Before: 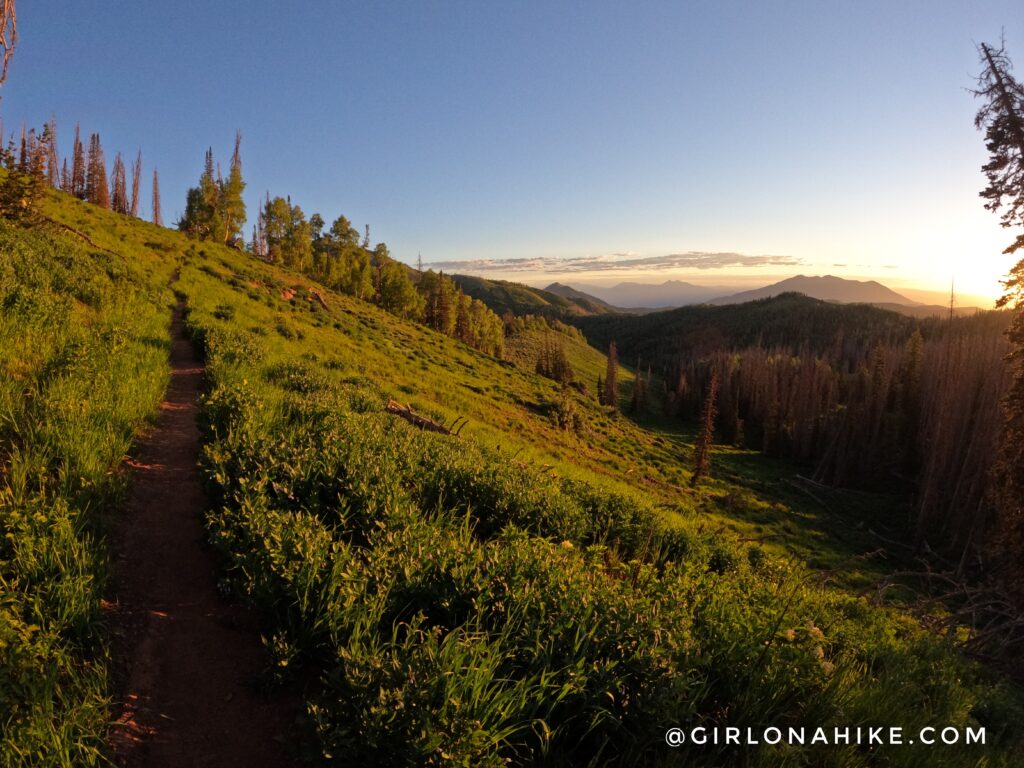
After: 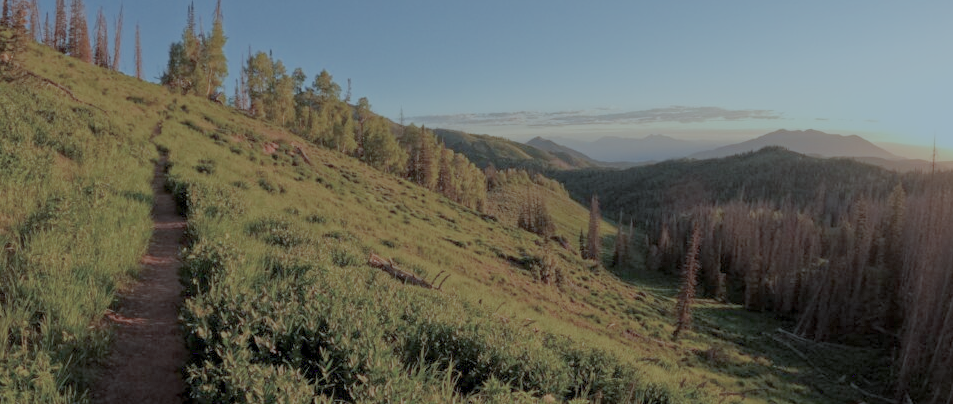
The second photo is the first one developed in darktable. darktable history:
color correction: highlights a* -12.63, highlights b* -17.93, saturation 0.71
filmic rgb: black relative exposure -13.98 EV, white relative exposure 8 EV, hardness 3.75, latitude 49.43%, contrast 0.505
exposure: black level correction 0.001, exposure 0.297 EV, compensate highlight preservation false
crop: left 1.759%, top 19.085%, right 5.159%, bottom 28.217%
